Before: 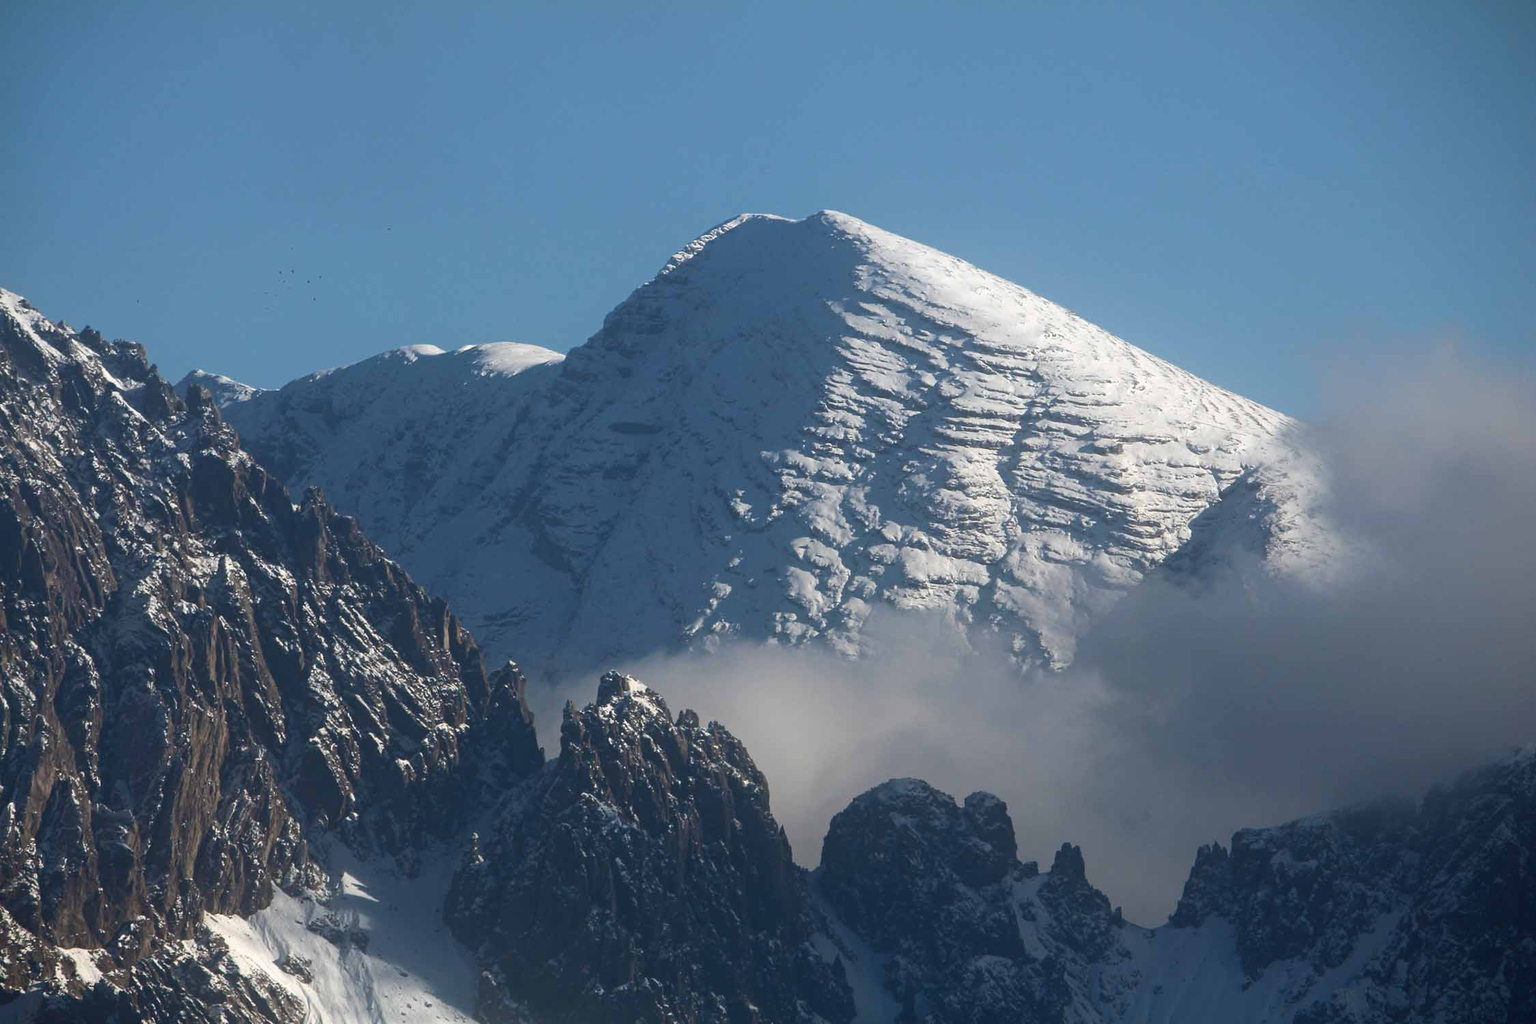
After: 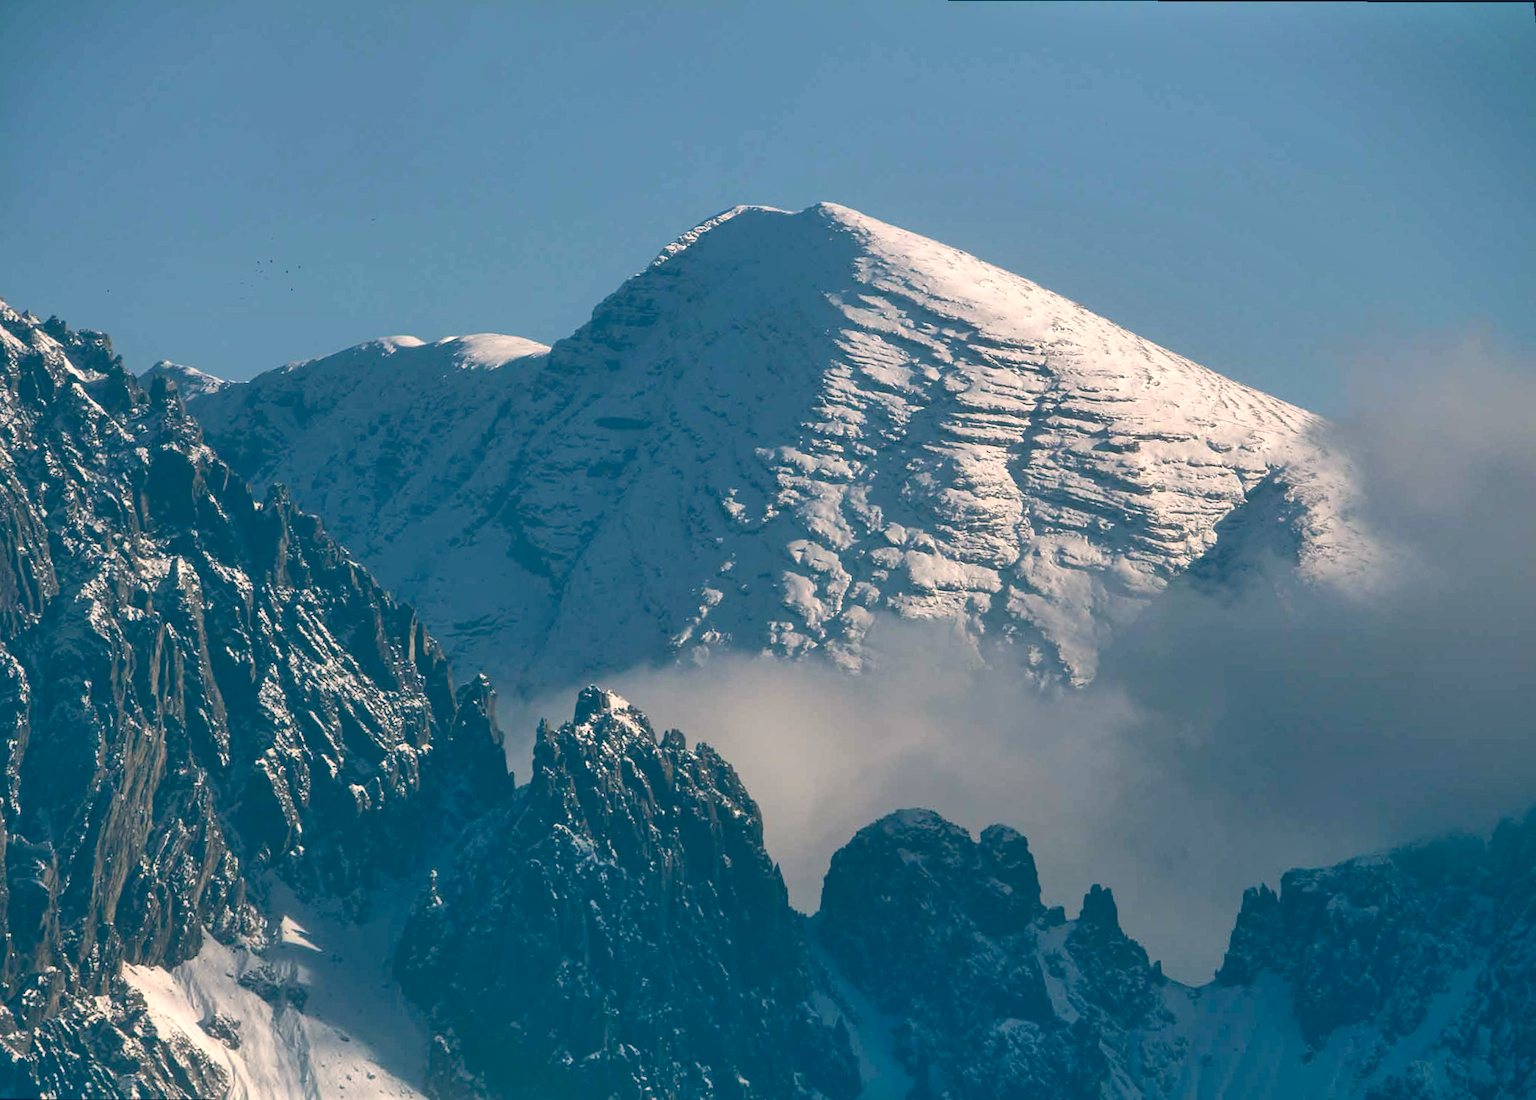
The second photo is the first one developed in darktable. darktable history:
color balance: lift [1.006, 0.985, 1.002, 1.015], gamma [1, 0.953, 1.008, 1.047], gain [1.076, 1.13, 1.004, 0.87]
rotate and perspective: rotation 0.215°, lens shift (vertical) -0.139, crop left 0.069, crop right 0.939, crop top 0.002, crop bottom 0.996
shadows and highlights: soften with gaussian
